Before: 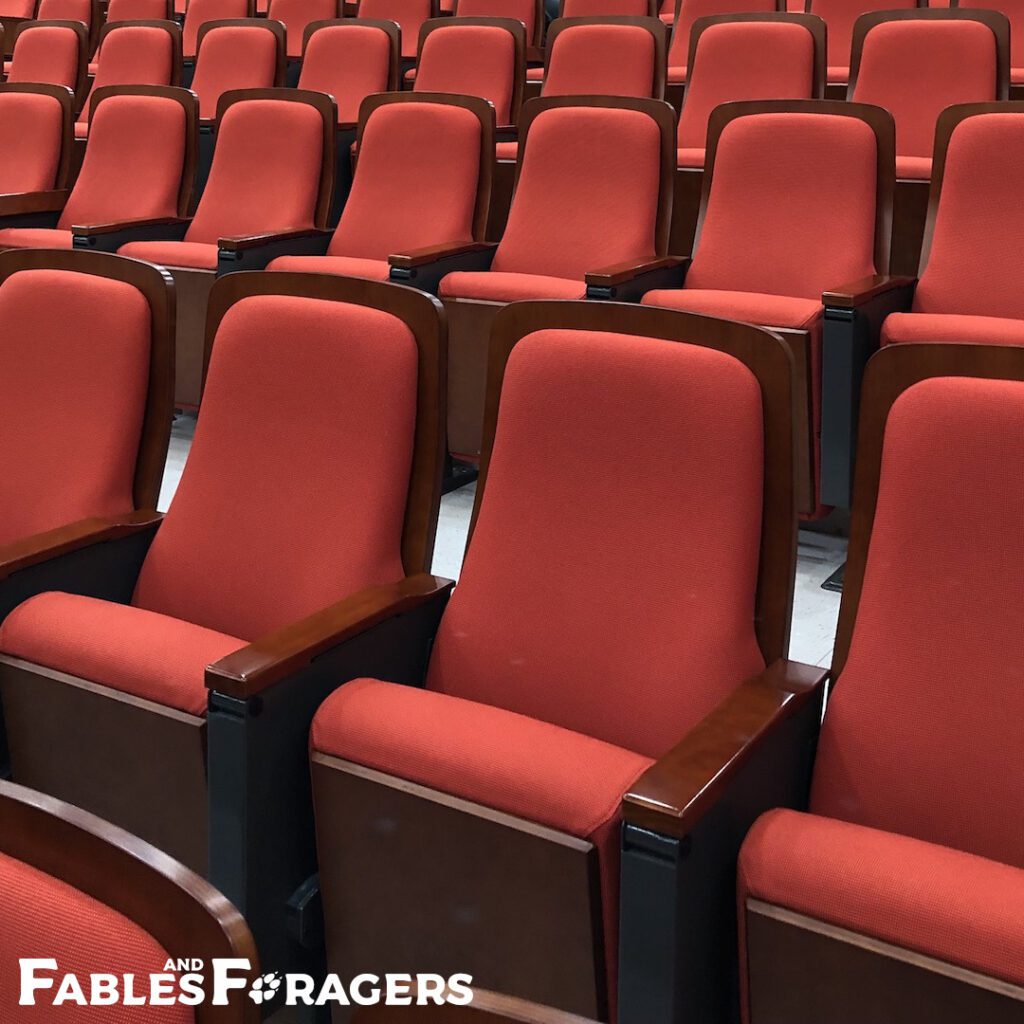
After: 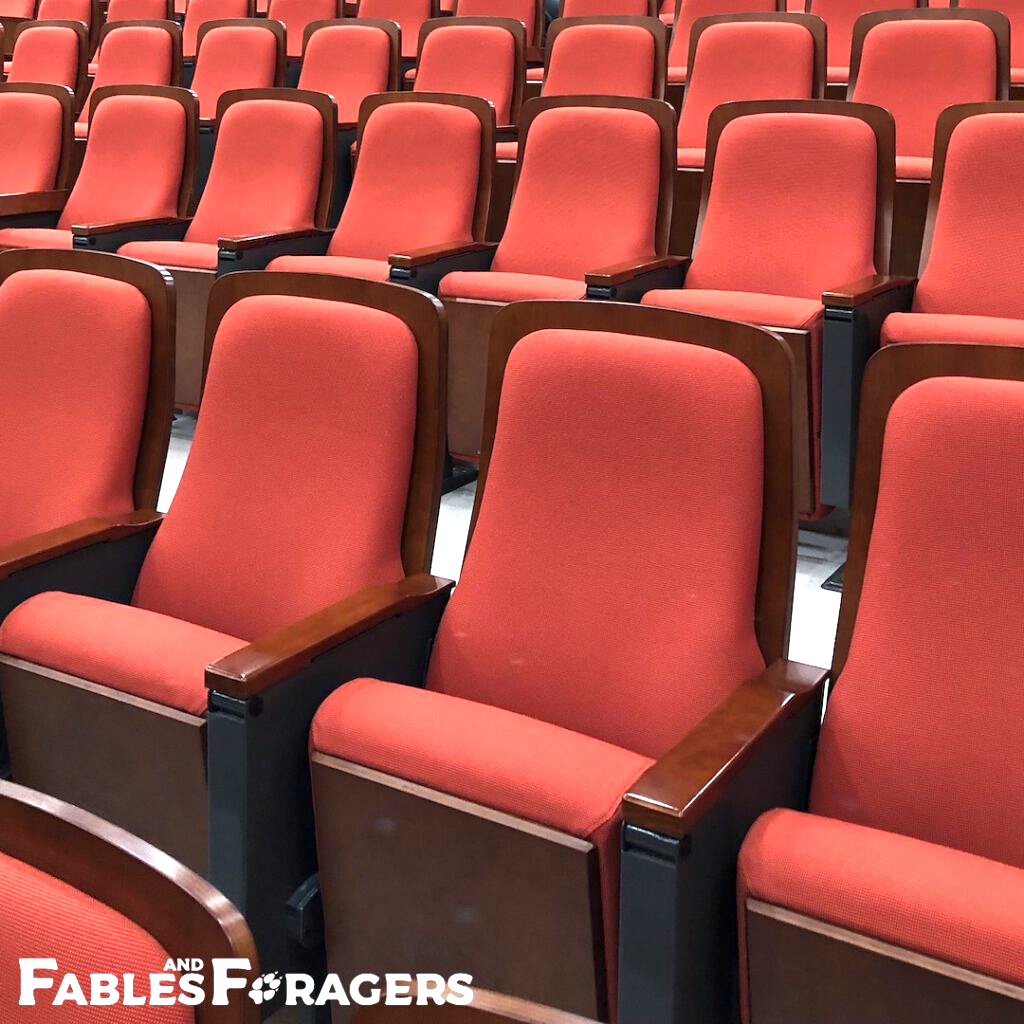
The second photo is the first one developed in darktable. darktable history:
exposure: black level correction 0, exposure 0.95 EV, compensate highlight preservation false
local contrast: mode bilateral grid, contrast 19, coarseness 50, detail 119%, midtone range 0.2
